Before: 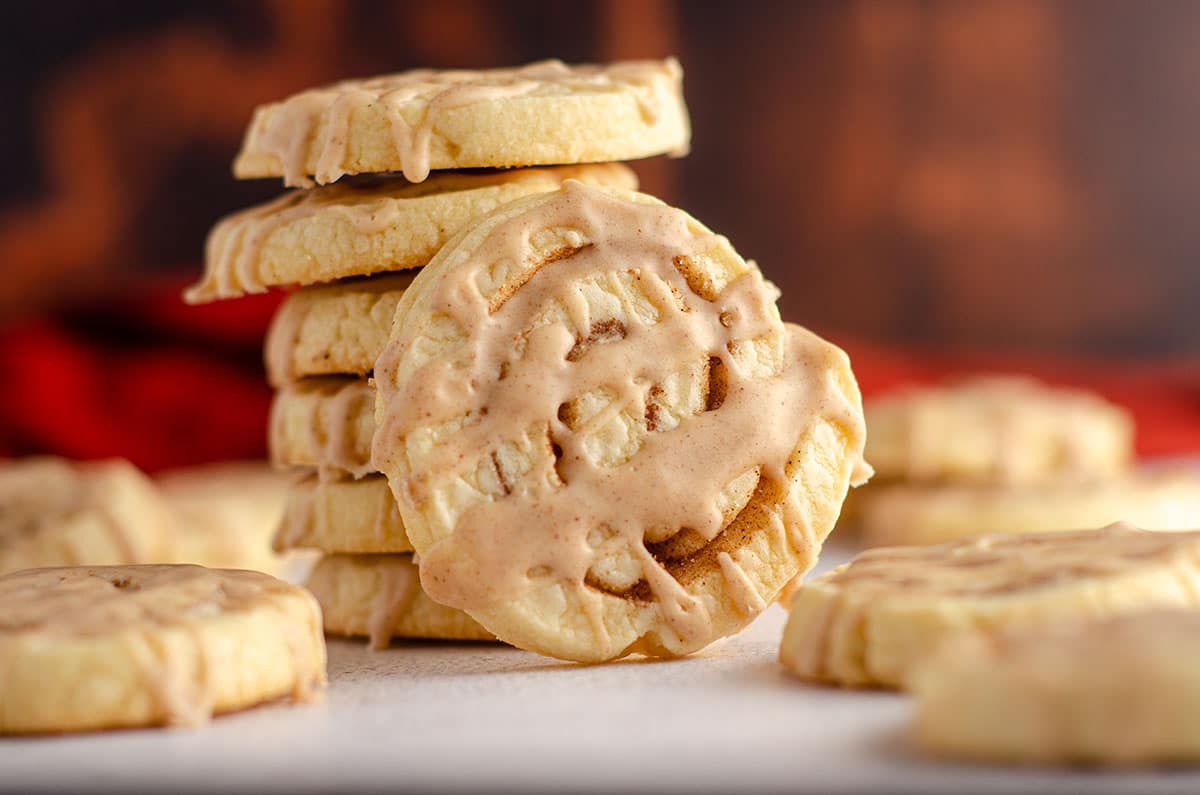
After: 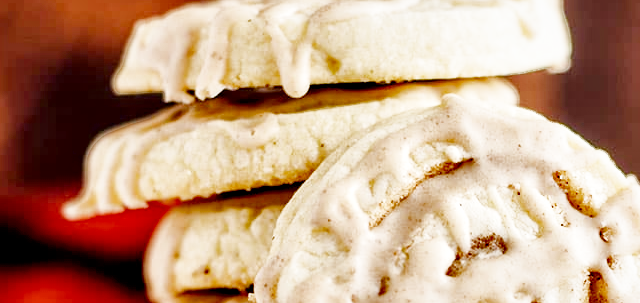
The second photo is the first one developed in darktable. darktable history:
exposure: black level correction 0, exposure 1.739 EV, compensate highlight preservation false
contrast equalizer: octaves 7, y [[0.513, 0.565, 0.608, 0.562, 0.512, 0.5], [0.5 ×6], [0.5, 0.5, 0.5, 0.528, 0.598, 0.658], [0 ×6], [0 ×6]]
tone curve: curves: ch0 [(0, 0) (0.003, 0.004) (0.011, 0.008) (0.025, 0.012) (0.044, 0.02) (0.069, 0.028) (0.1, 0.034) (0.136, 0.059) (0.177, 0.1) (0.224, 0.151) (0.277, 0.203) (0.335, 0.266) (0.399, 0.344) (0.468, 0.414) (0.543, 0.507) (0.623, 0.602) (0.709, 0.704) (0.801, 0.804) (0.898, 0.927) (1, 1)], color space Lab, independent channels, preserve colors none
filmic rgb: black relative exposure -6.96 EV, white relative exposure 5.61 EV, threshold 2.95 EV, hardness 2.86, preserve chrominance no, color science v4 (2020), iterations of high-quality reconstruction 0, contrast in shadows soft, contrast in highlights soft, enable highlight reconstruction true
shadows and highlights: shadows 35.72, highlights -34.76, soften with gaussian
crop: left 10.067%, top 10.698%, right 36.572%, bottom 51.129%
local contrast: mode bilateral grid, contrast 19, coarseness 51, detail 130%, midtone range 0.2
